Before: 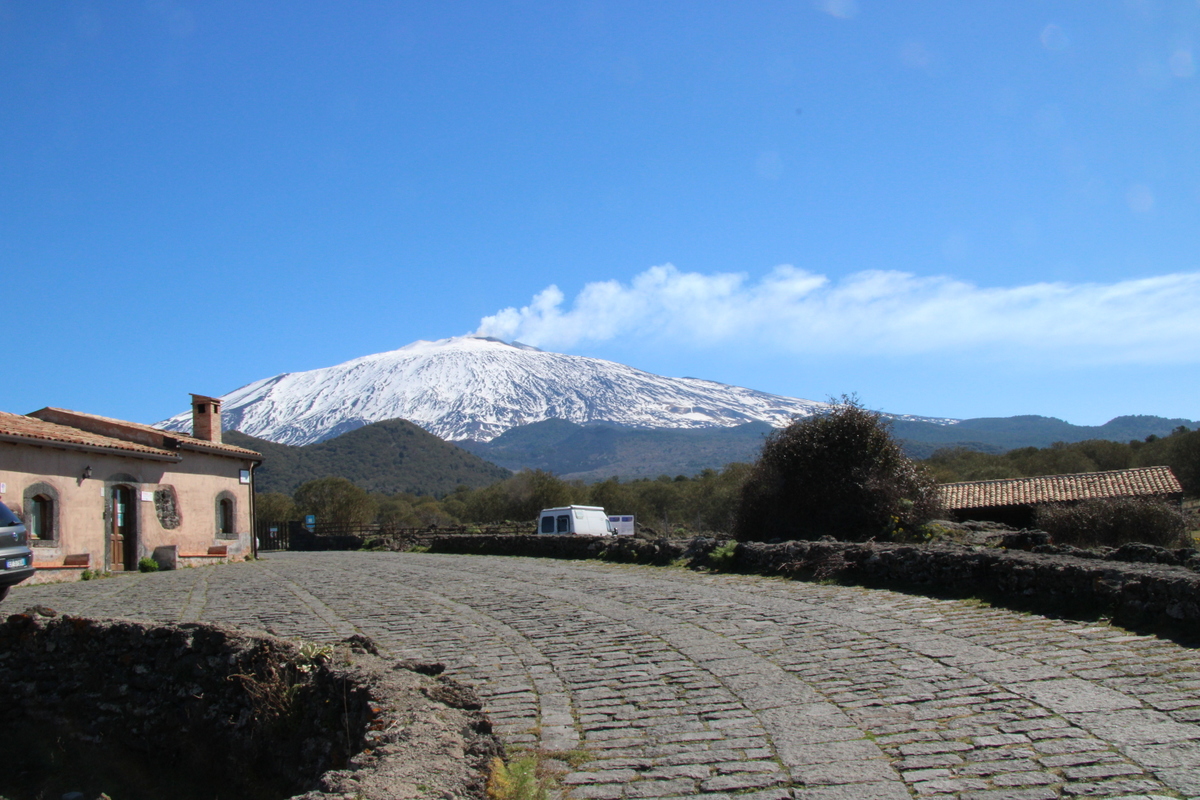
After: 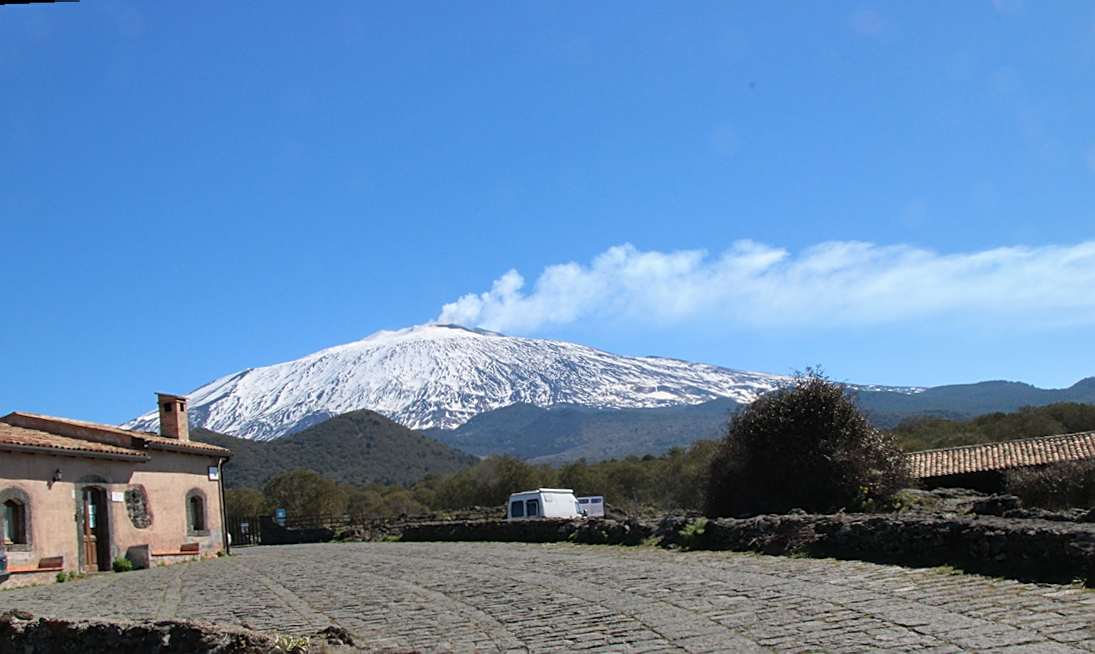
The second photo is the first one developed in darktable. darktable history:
rotate and perspective: rotation -2.12°, lens shift (vertical) 0.009, lens shift (horizontal) -0.008, automatic cropping original format, crop left 0.036, crop right 0.964, crop top 0.05, crop bottom 0.959
sharpen: on, module defaults
base curve: curves: ch0 [(0, 0) (0.472, 0.455) (1, 1)], preserve colors none
crop and rotate: angle 0.2°, left 0.275%, right 3.127%, bottom 14.18%
shadows and highlights: shadows 49, highlights -41, soften with gaussian
